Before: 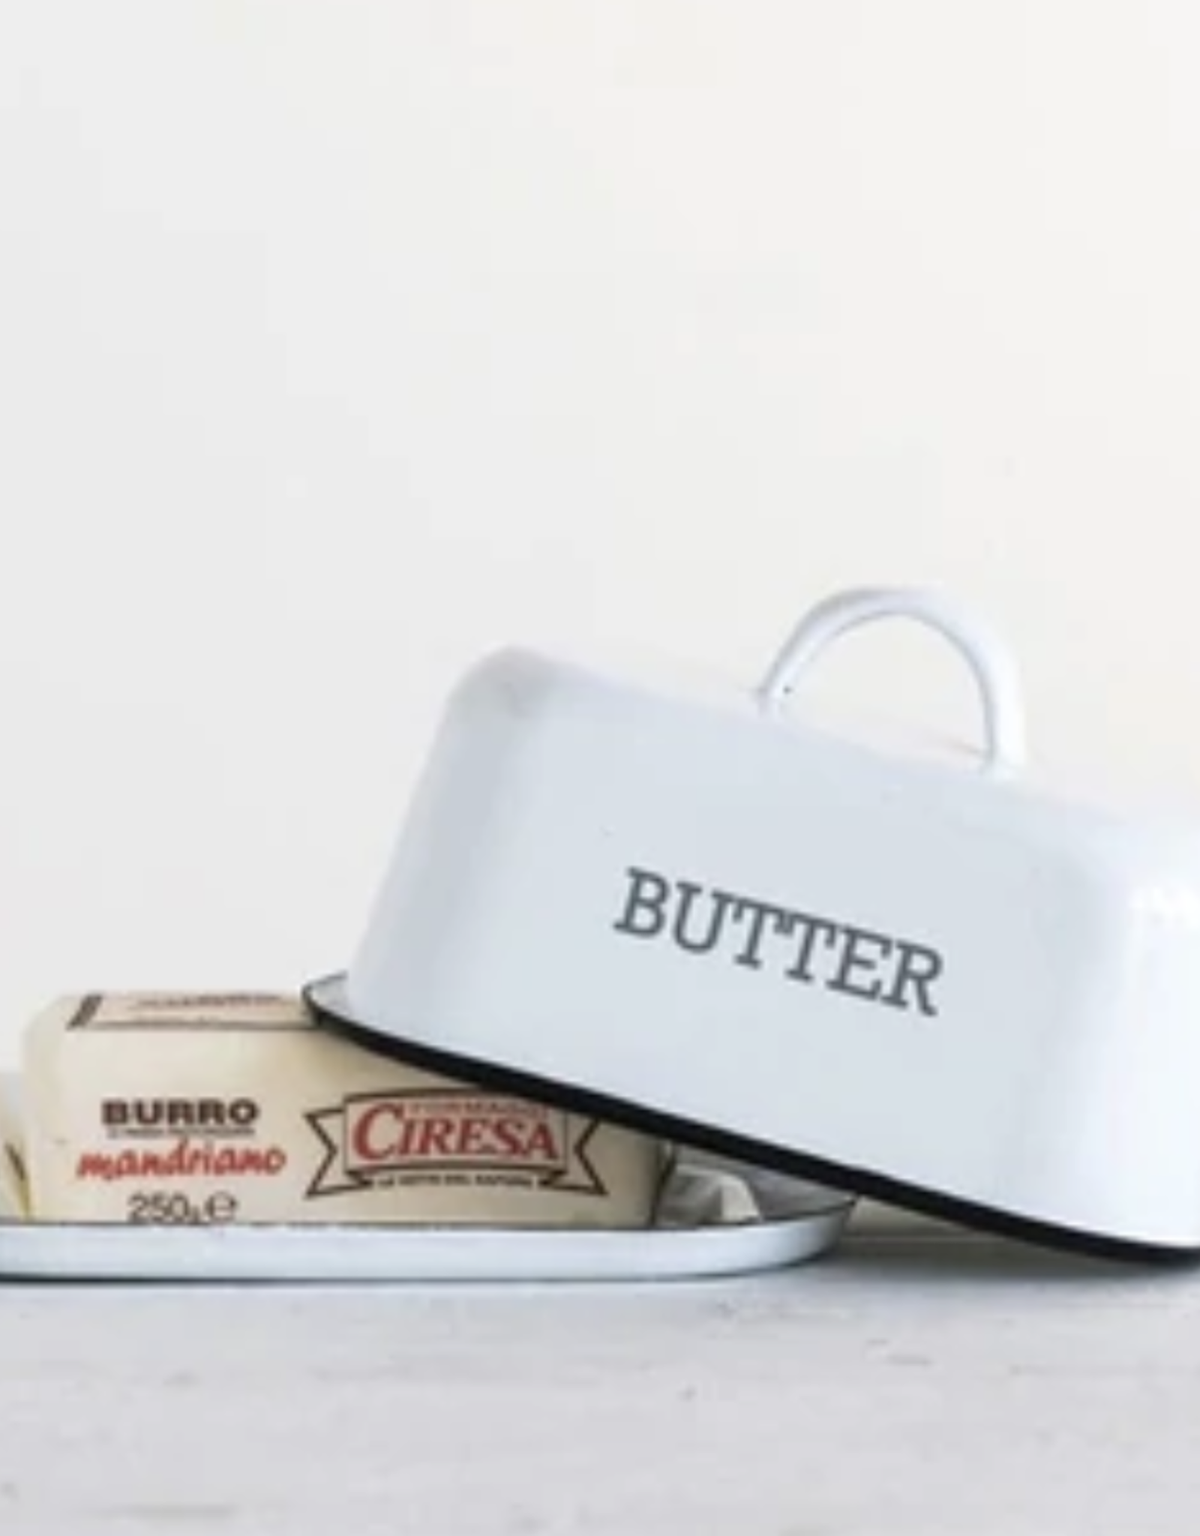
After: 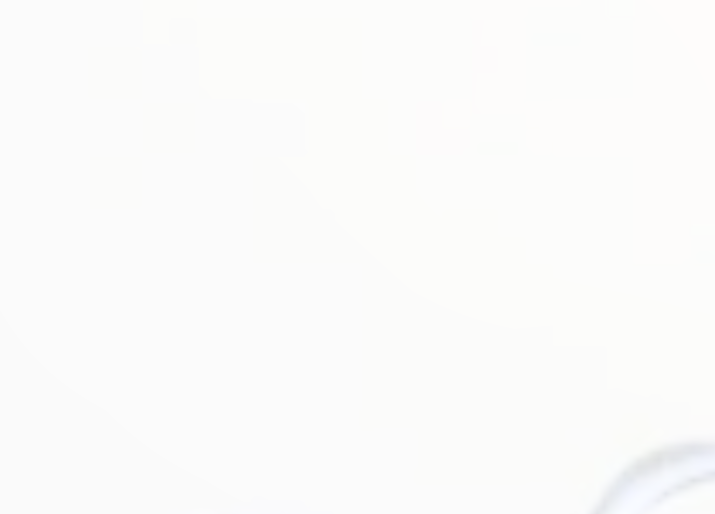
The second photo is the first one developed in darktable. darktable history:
crop: left 28.64%, top 16.832%, right 26.637%, bottom 58.055%
shadows and highlights: shadows -62.32, white point adjustment -5.22, highlights 61.59
